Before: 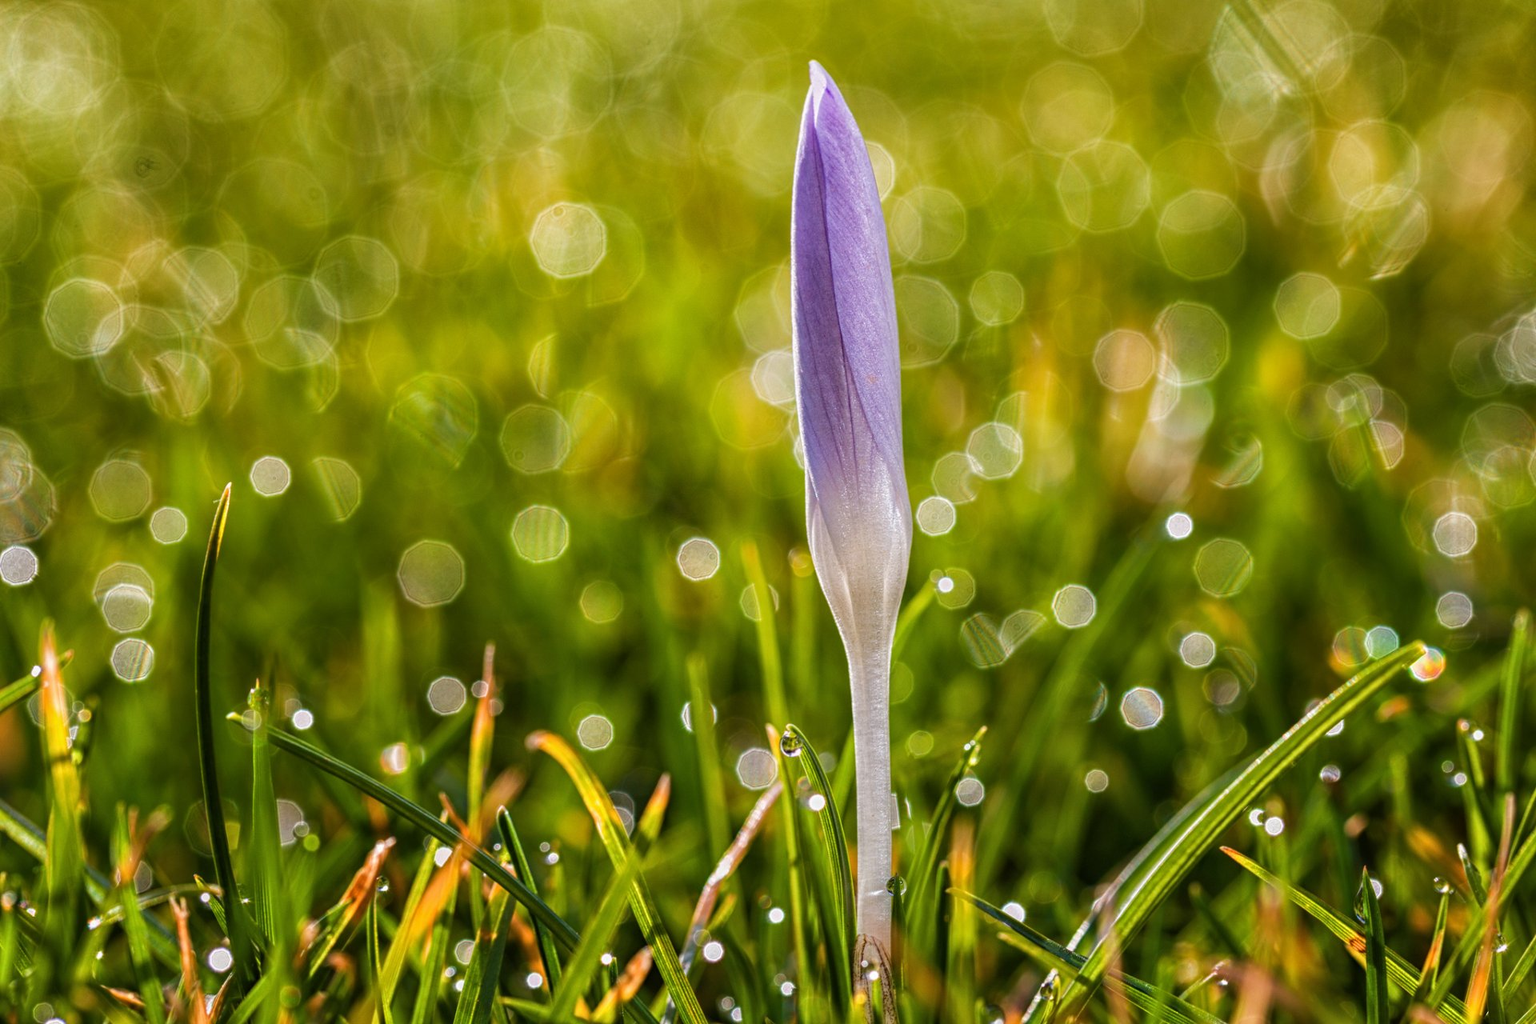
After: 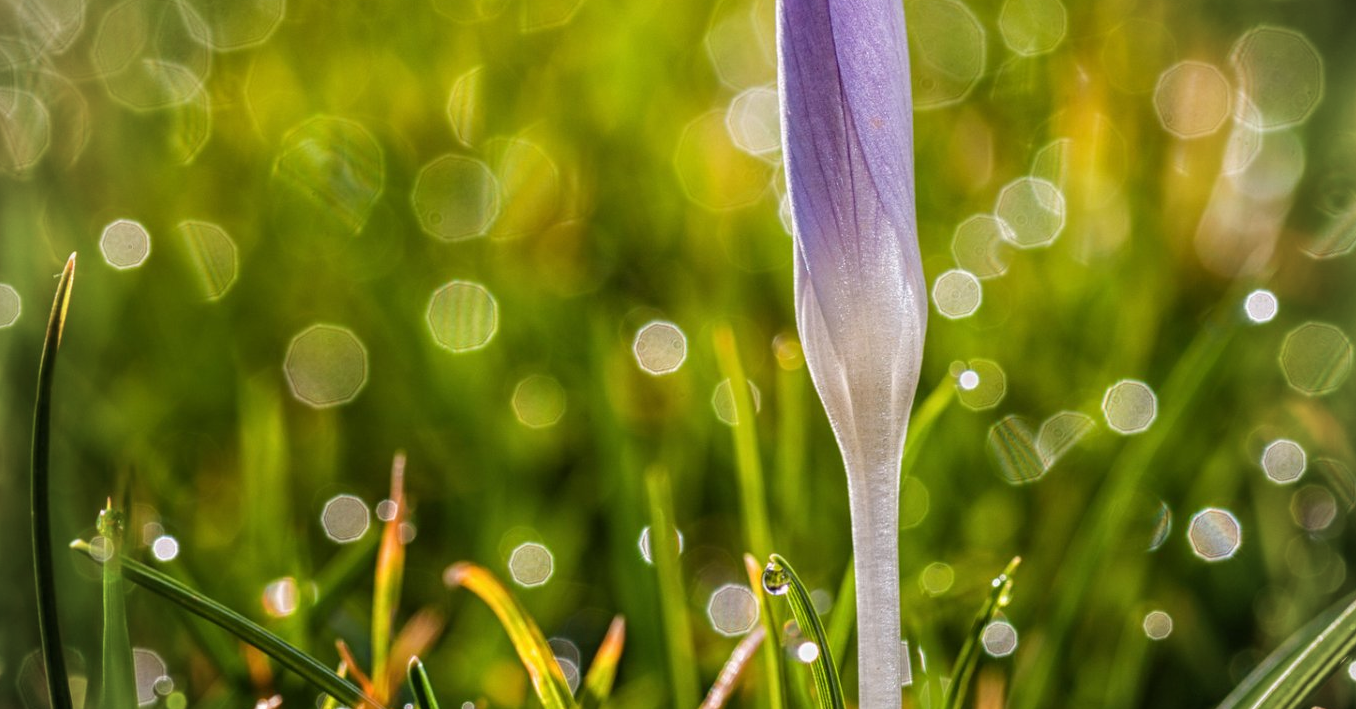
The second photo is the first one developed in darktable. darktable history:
crop: left 11.107%, top 27.428%, right 18.256%, bottom 17.175%
vignetting: brightness -0.282
